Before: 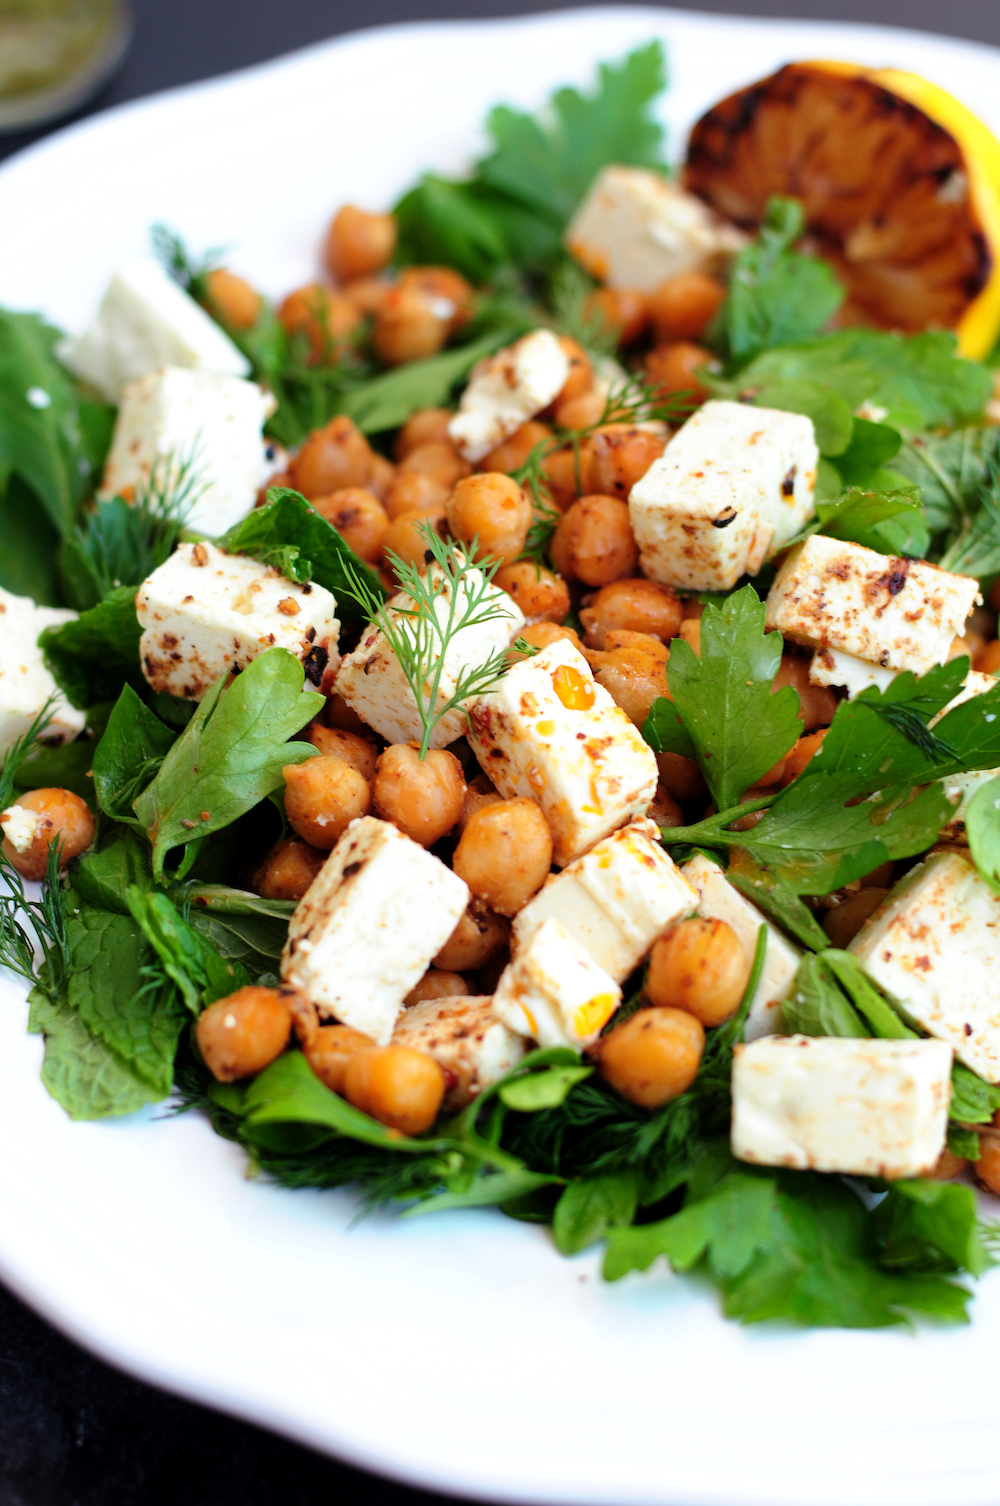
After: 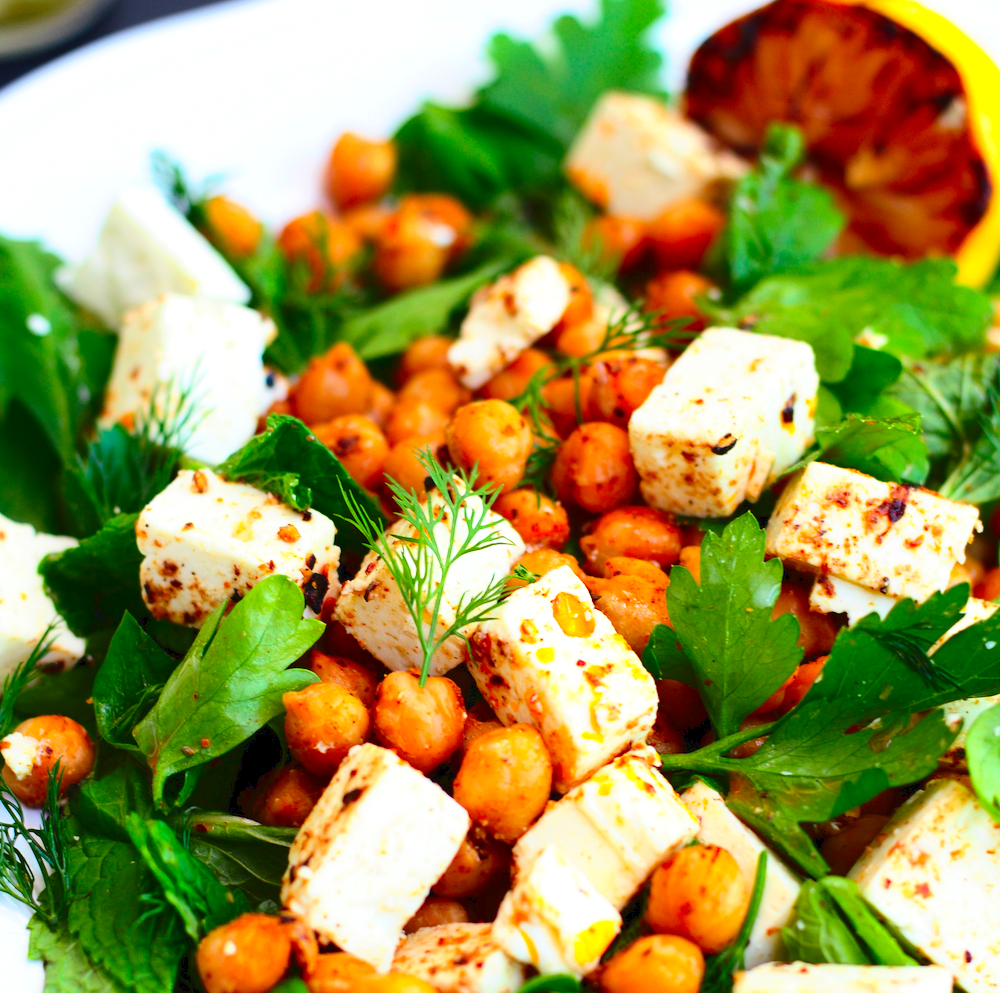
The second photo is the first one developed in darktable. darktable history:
tone curve: curves: ch0 [(0, 0.032) (0.181, 0.156) (0.751, 0.829) (1, 1)]
contrast brightness saturation: saturation 0.49
crop and rotate: top 4.9%, bottom 29.137%
